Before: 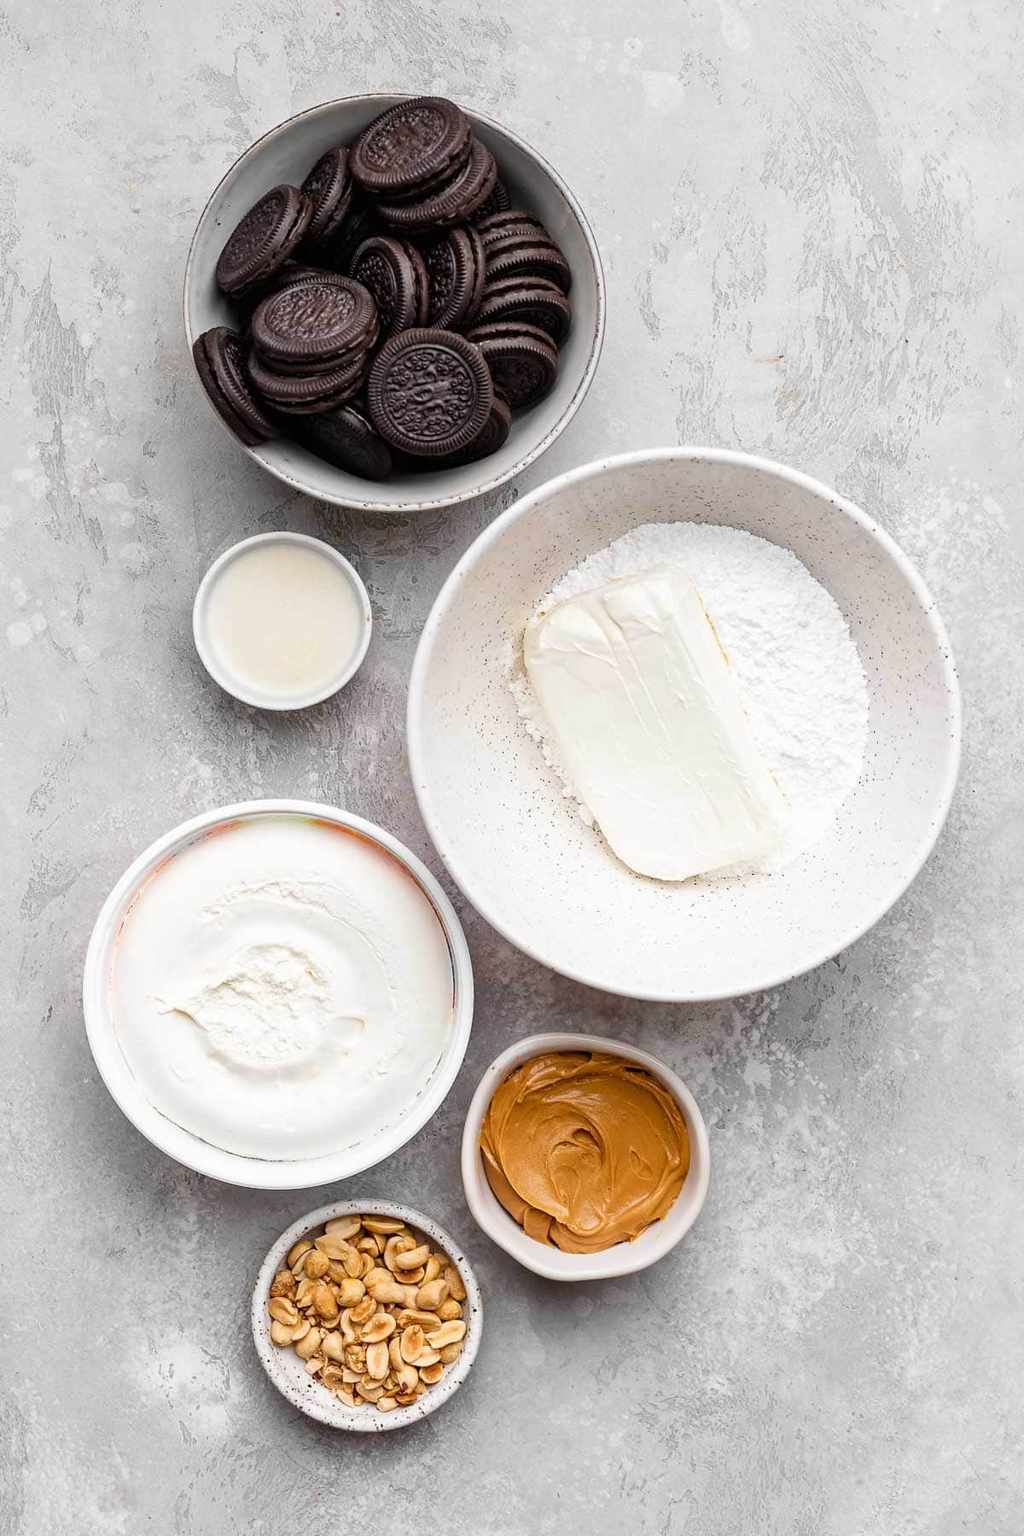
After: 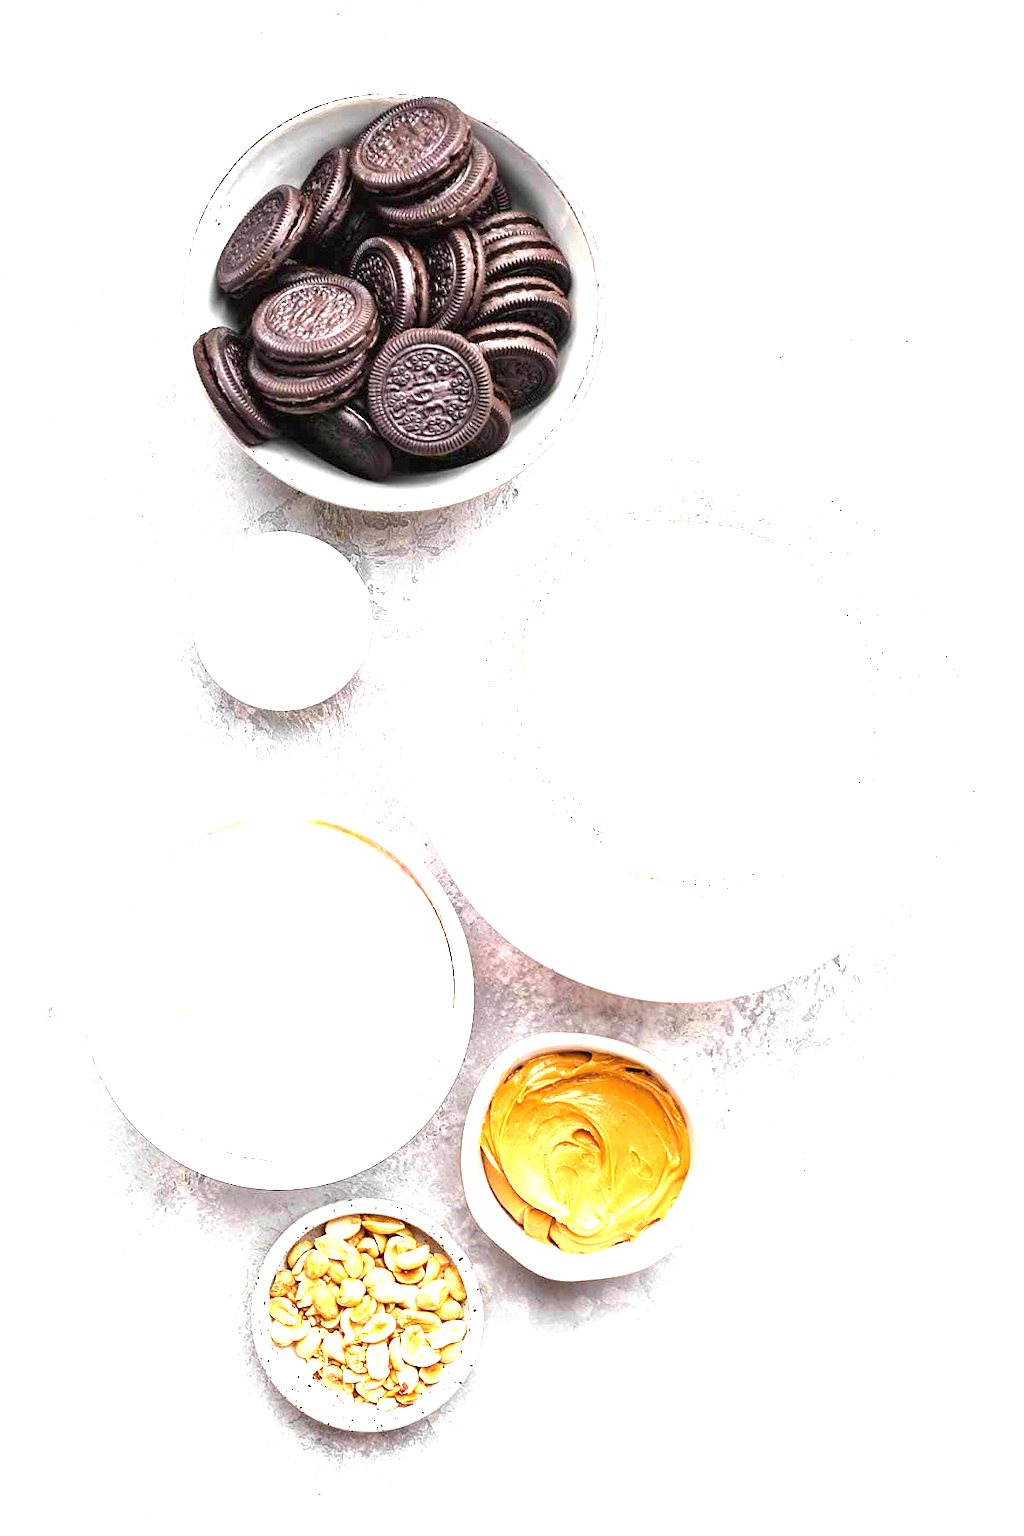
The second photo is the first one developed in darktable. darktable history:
exposure: black level correction 0, exposure 2.134 EV, compensate highlight preservation false
